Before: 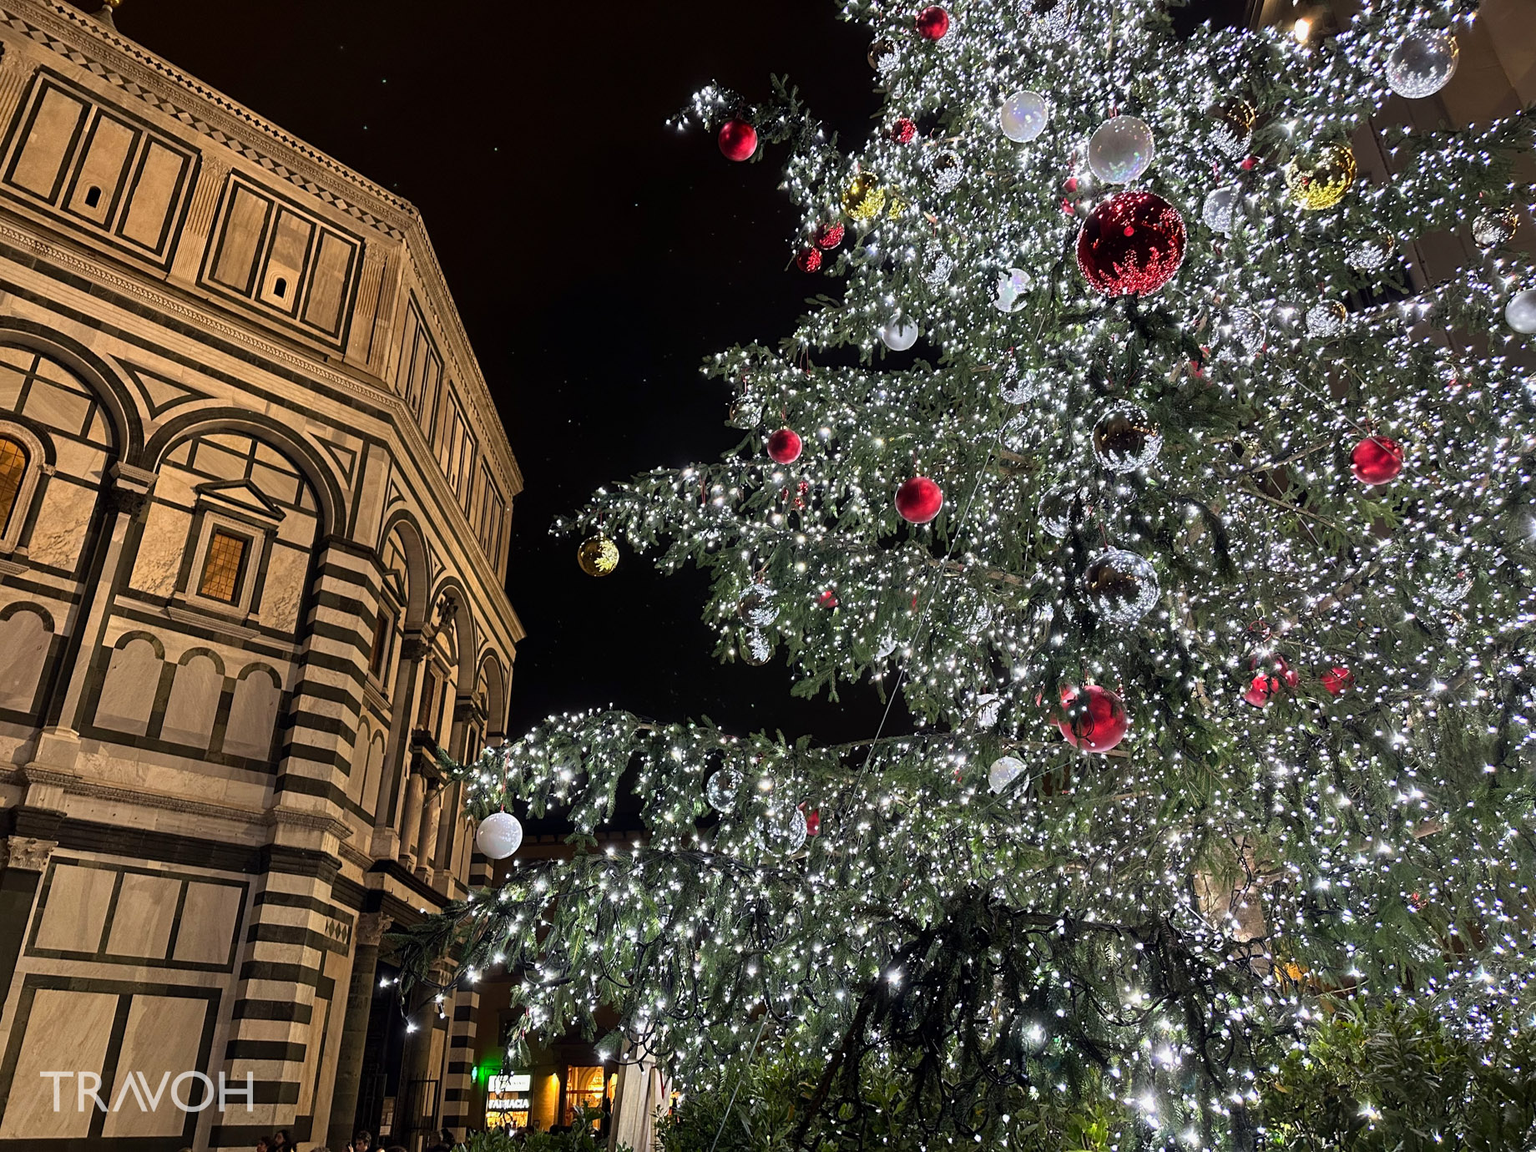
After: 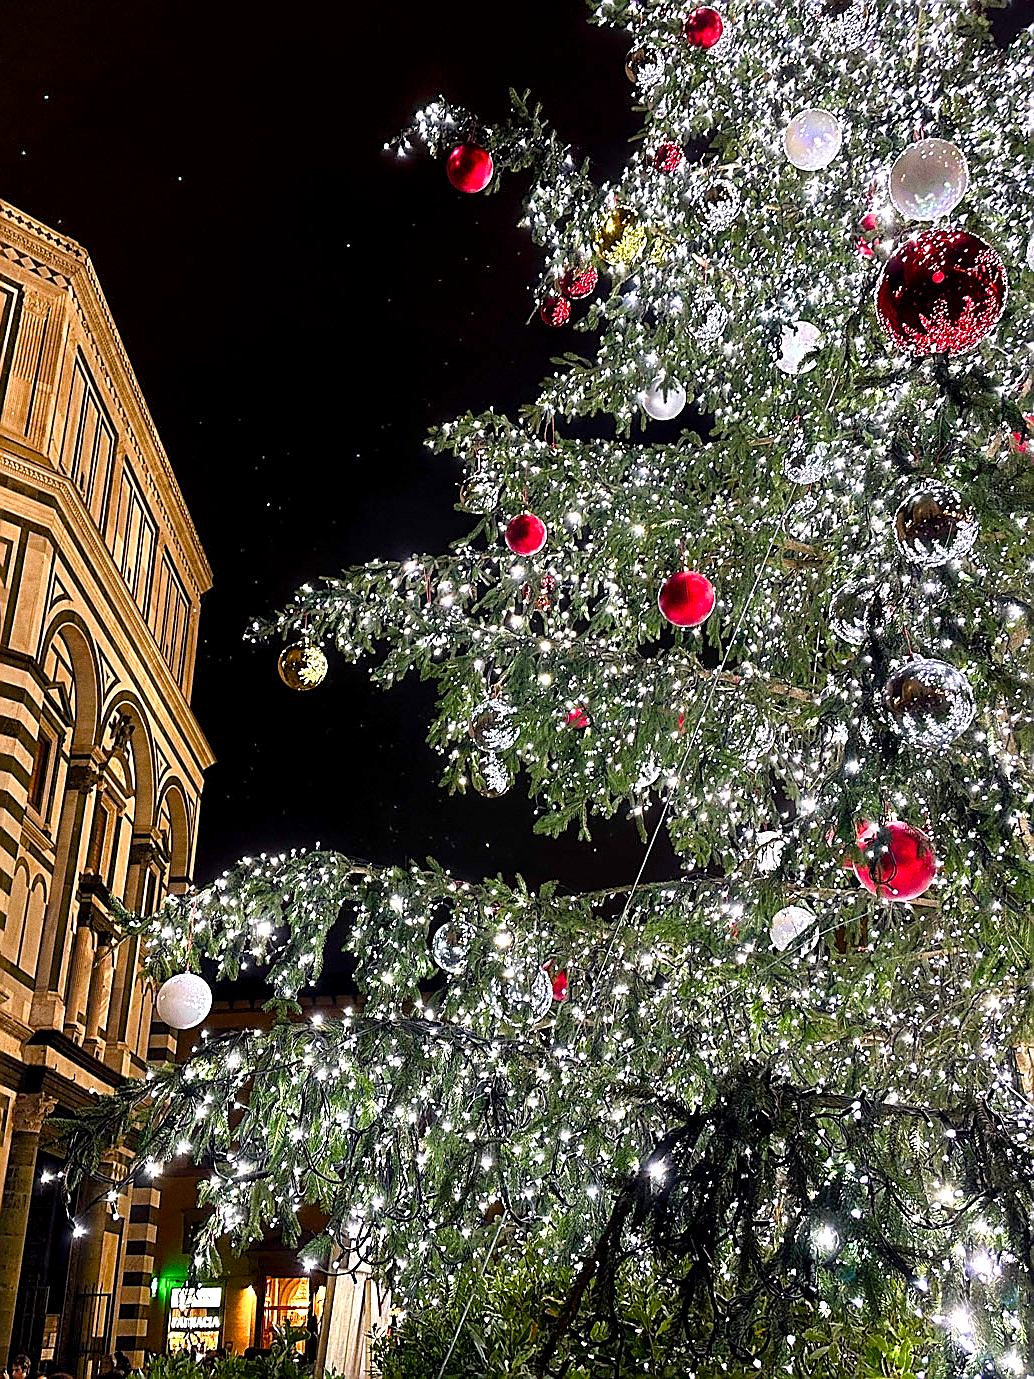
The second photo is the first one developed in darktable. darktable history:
grain: coarseness 8.68 ISO, strength 31.94%
exposure: black level correction 0.001, exposure 0.3 EV, compensate highlight preservation false
crop and rotate: left 22.516%, right 21.234%
color correction: highlights a* 3.22, highlights b* 1.93, saturation 1.19
sharpen: radius 1.4, amount 1.25, threshold 0.7
color balance rgb: perceptual saturation grading › global saturation 20%, perceptual saturation grading › highlights -50%, perceptual saturation grading › shadows 30%, perceptual brilliance grading › global brilliance 10%, perceptual brilliance grading › shadows 15%
